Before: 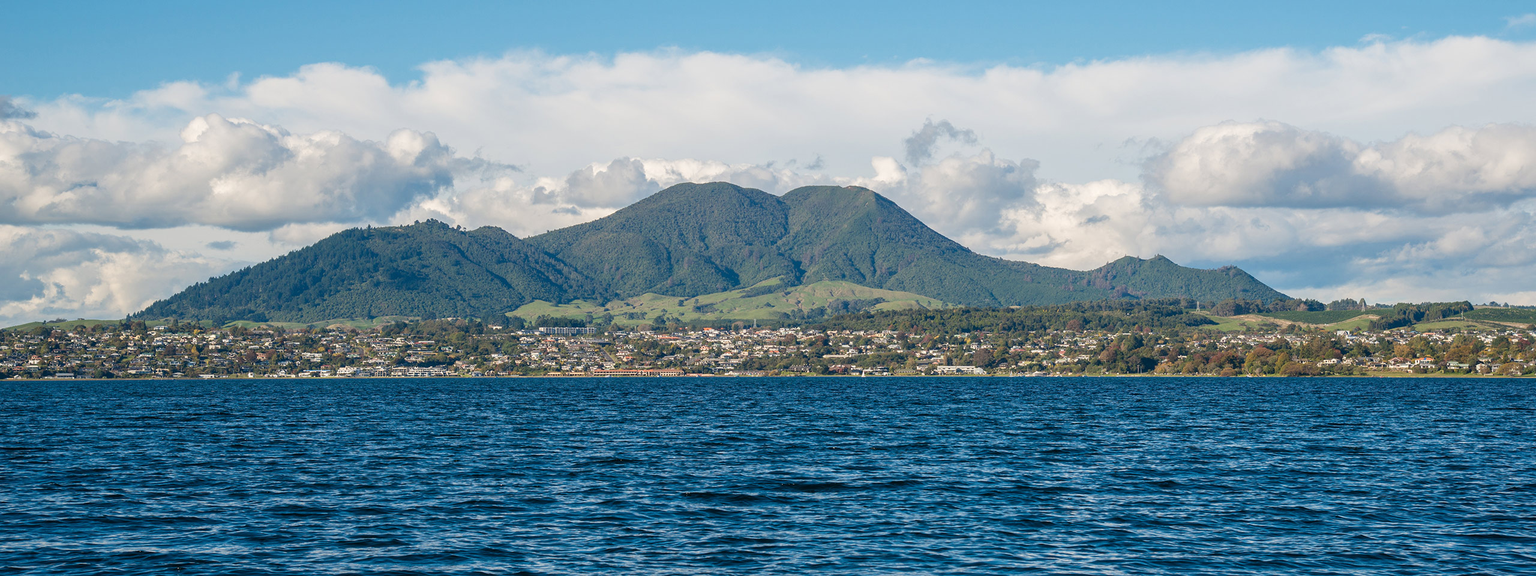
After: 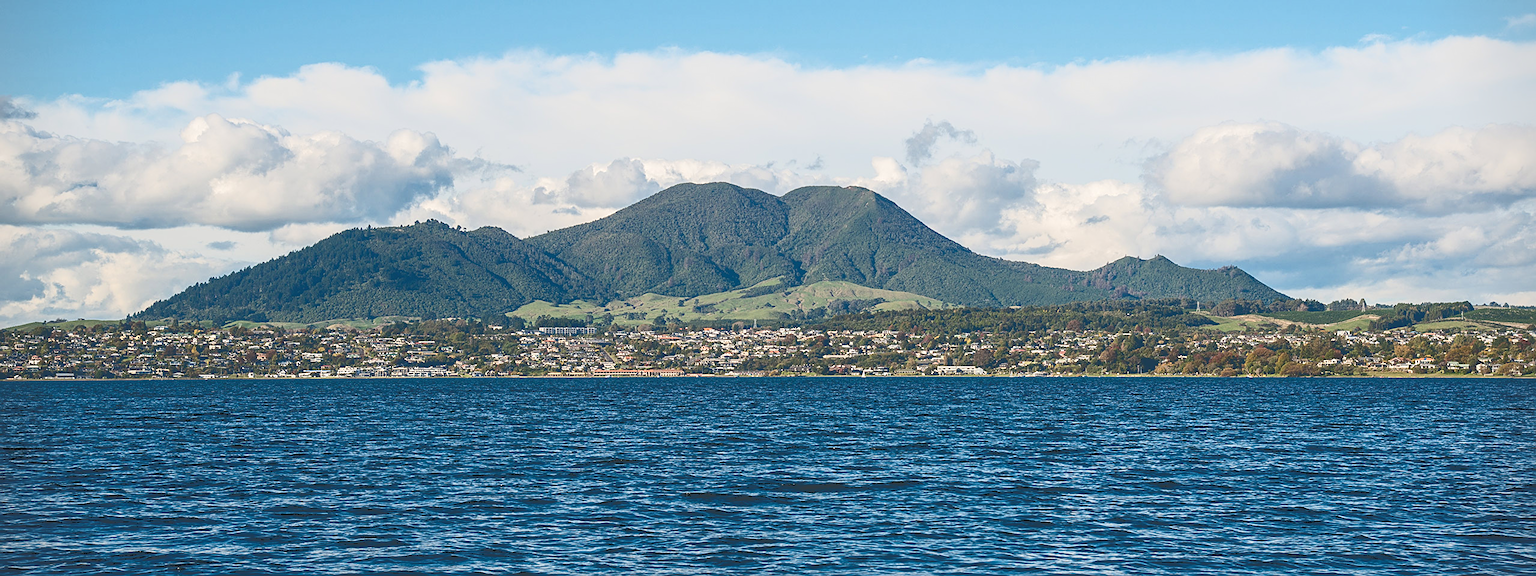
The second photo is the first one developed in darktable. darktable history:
sharpen: on, module defaults
exposure: compensate highlight preservation false
vignetting: fall-off start 91.86%
tone curve: curves: ch0 [(0, 0) (0.003, 0.235) (0.011, 0.235) (0.025, 0.235) (0.044, 0.235) (0.069, 0.235) (0.1, 0.237) (0.136, 0.239) (0.177, 0.243) (0.224, 0.256) (0.277, 0.287) (0.335, 0.329) (0.399, 0.391) (0.468, 0.476) (0.543, 0.574) (0.623, 0.683) (0.709, 0.778) (0.801, 0.869) (0.898, 0.924) (1, 1)], color space Lab, independent channels, preserve colors none
